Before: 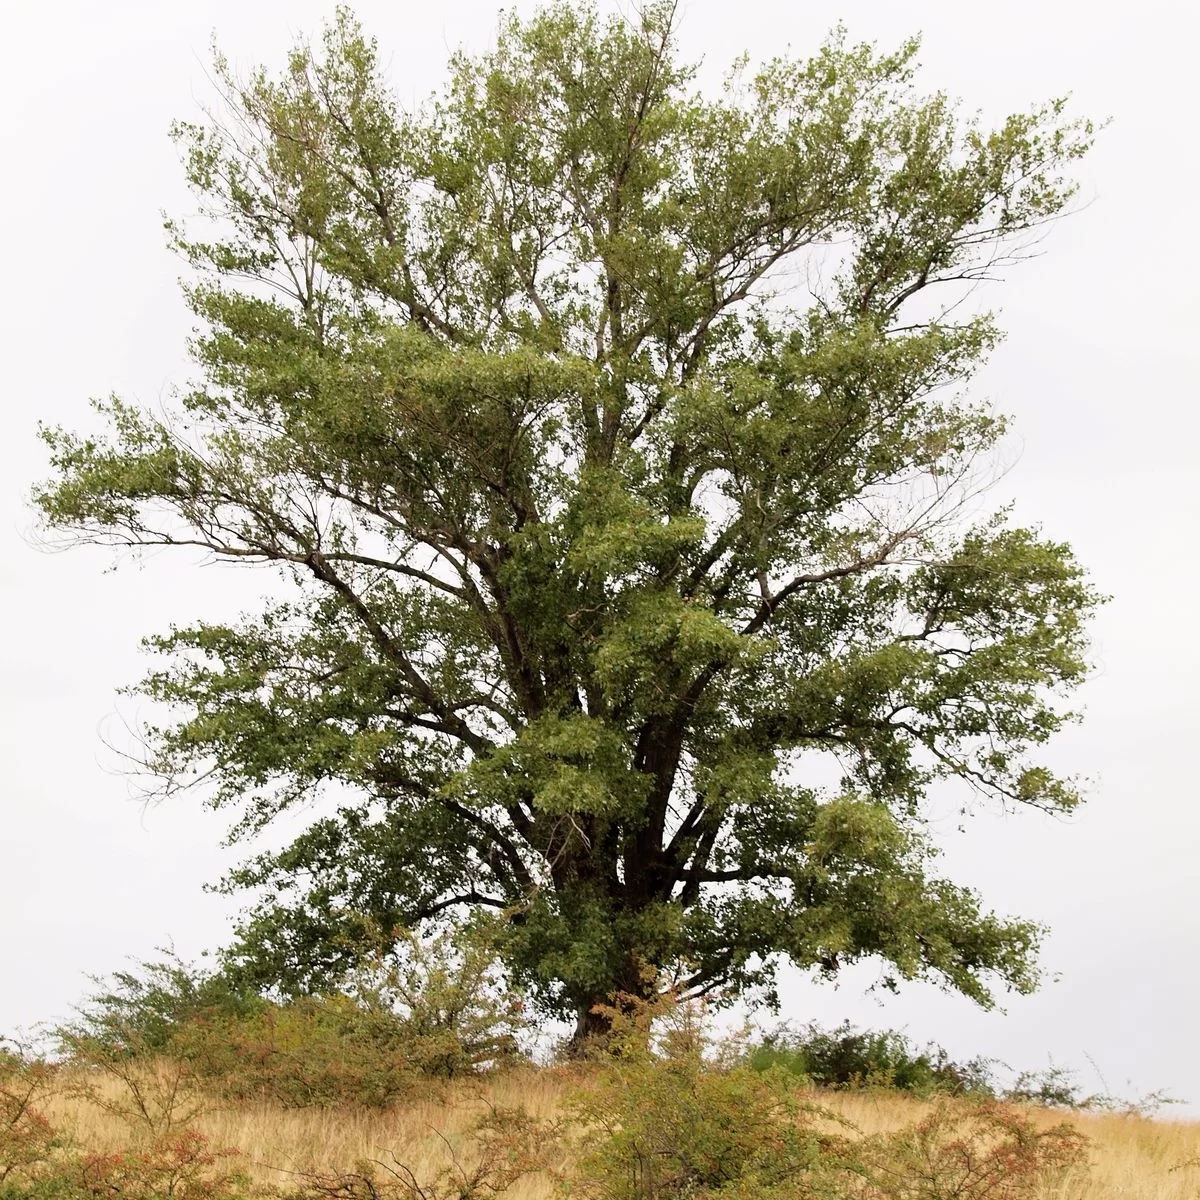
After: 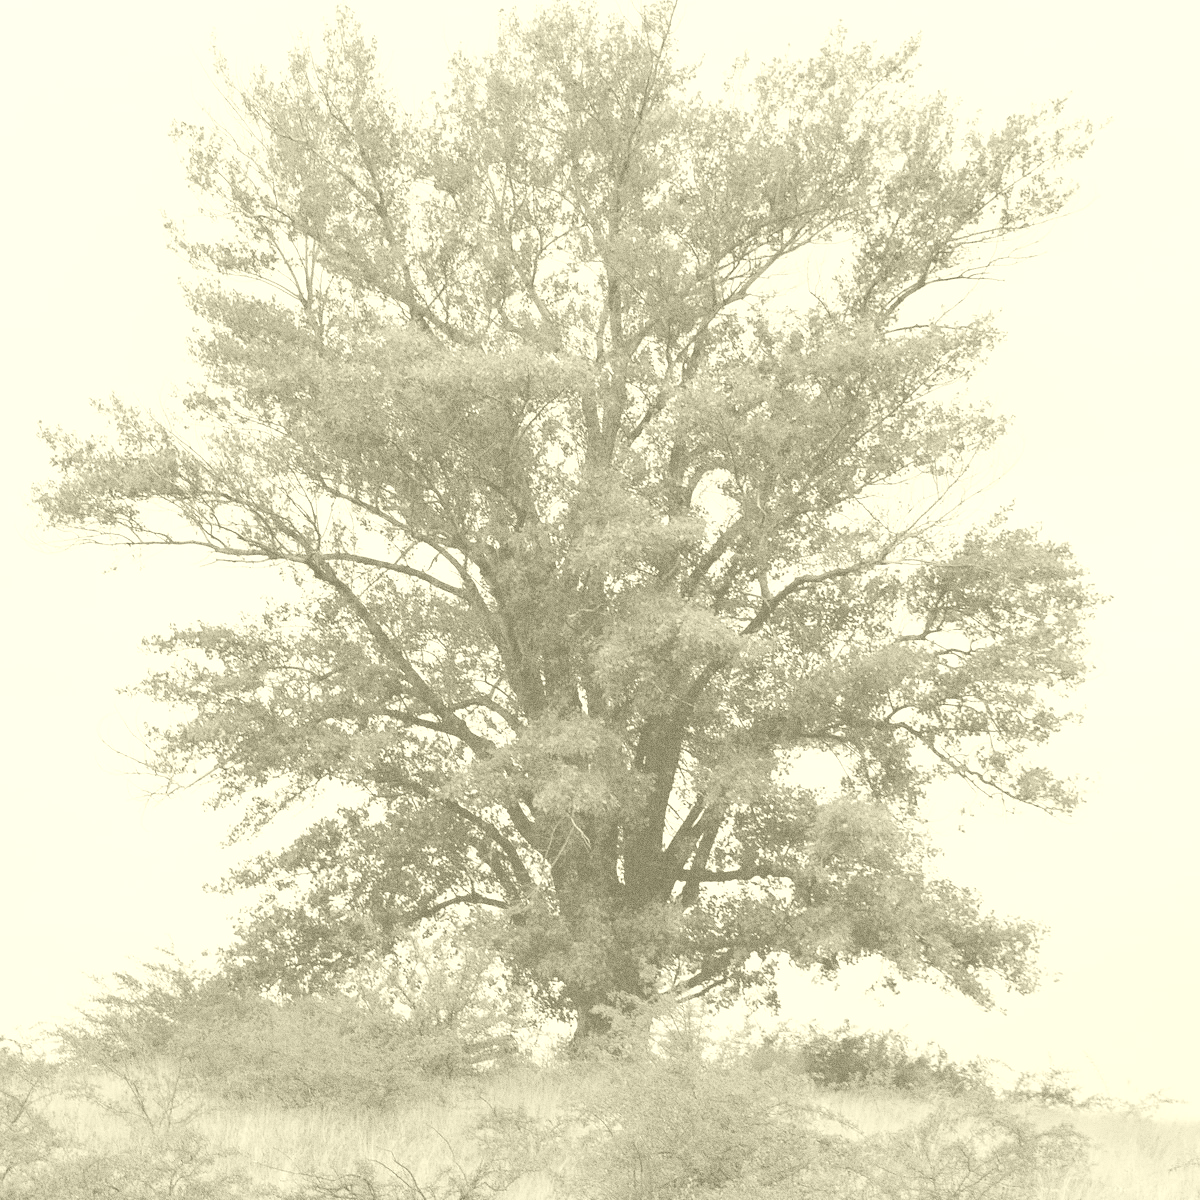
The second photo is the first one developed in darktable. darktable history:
colorize: hue 43.2°, saturation 40%, version 1
color balance rgb: perceptual saturation grading › global saturation 30%, global vibrance 20%
color correction: highlights a* 17.03, highlights b* 0.205, shadows a* -15.38, shadows b* -14.56, saturation 1.5
grain: coarseness 0.09 ISO, strength 40%
